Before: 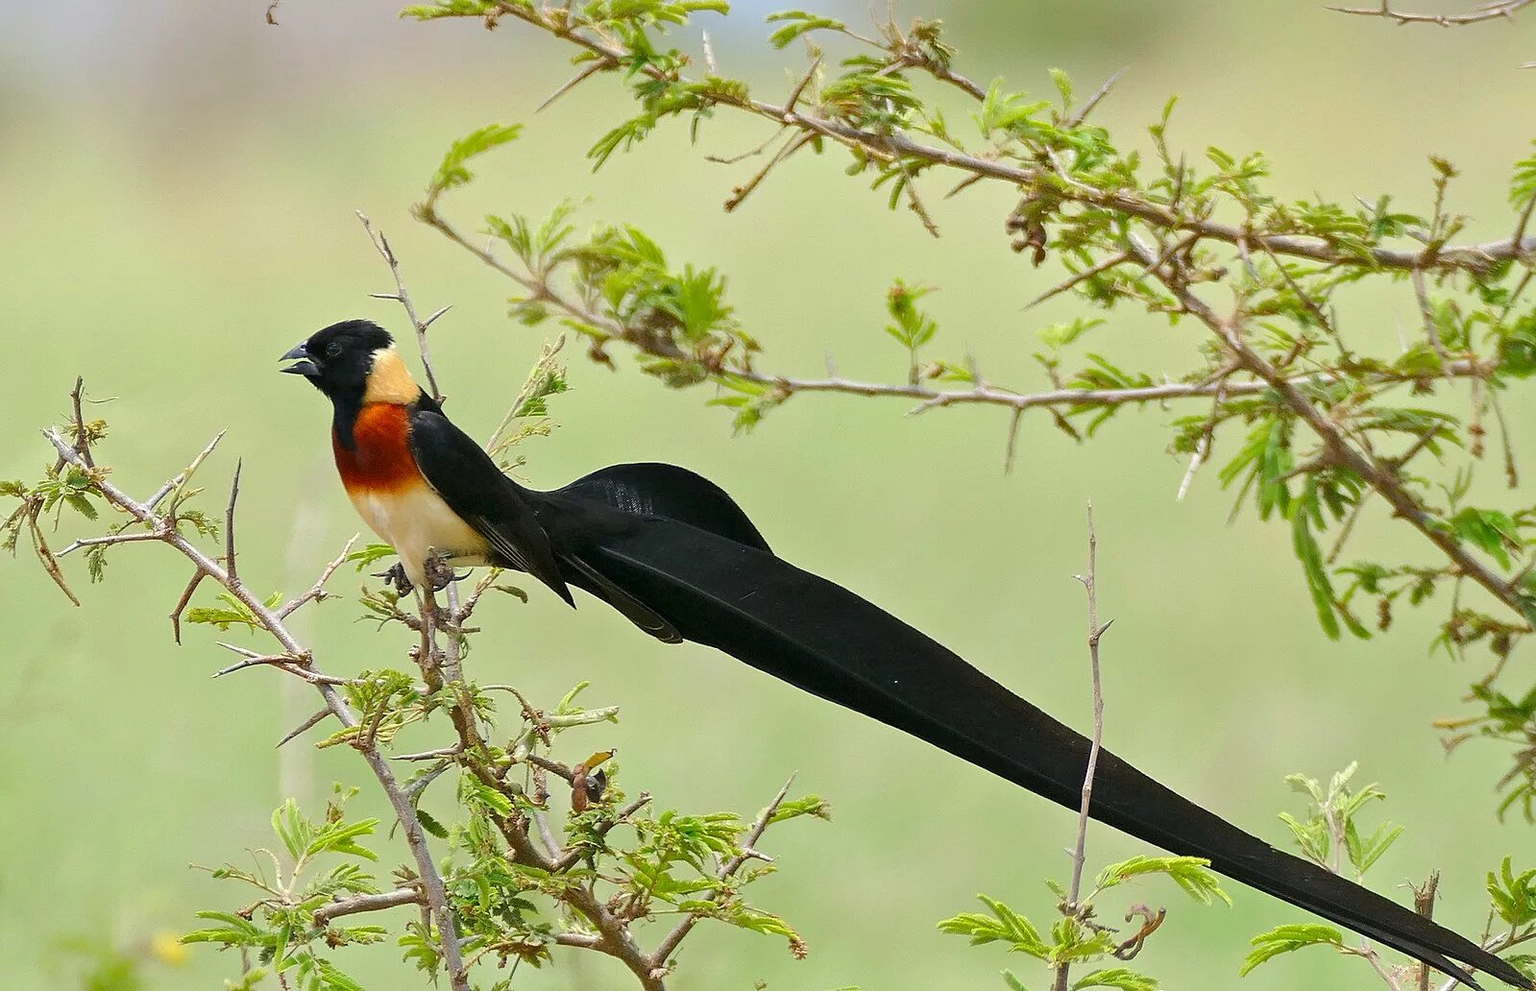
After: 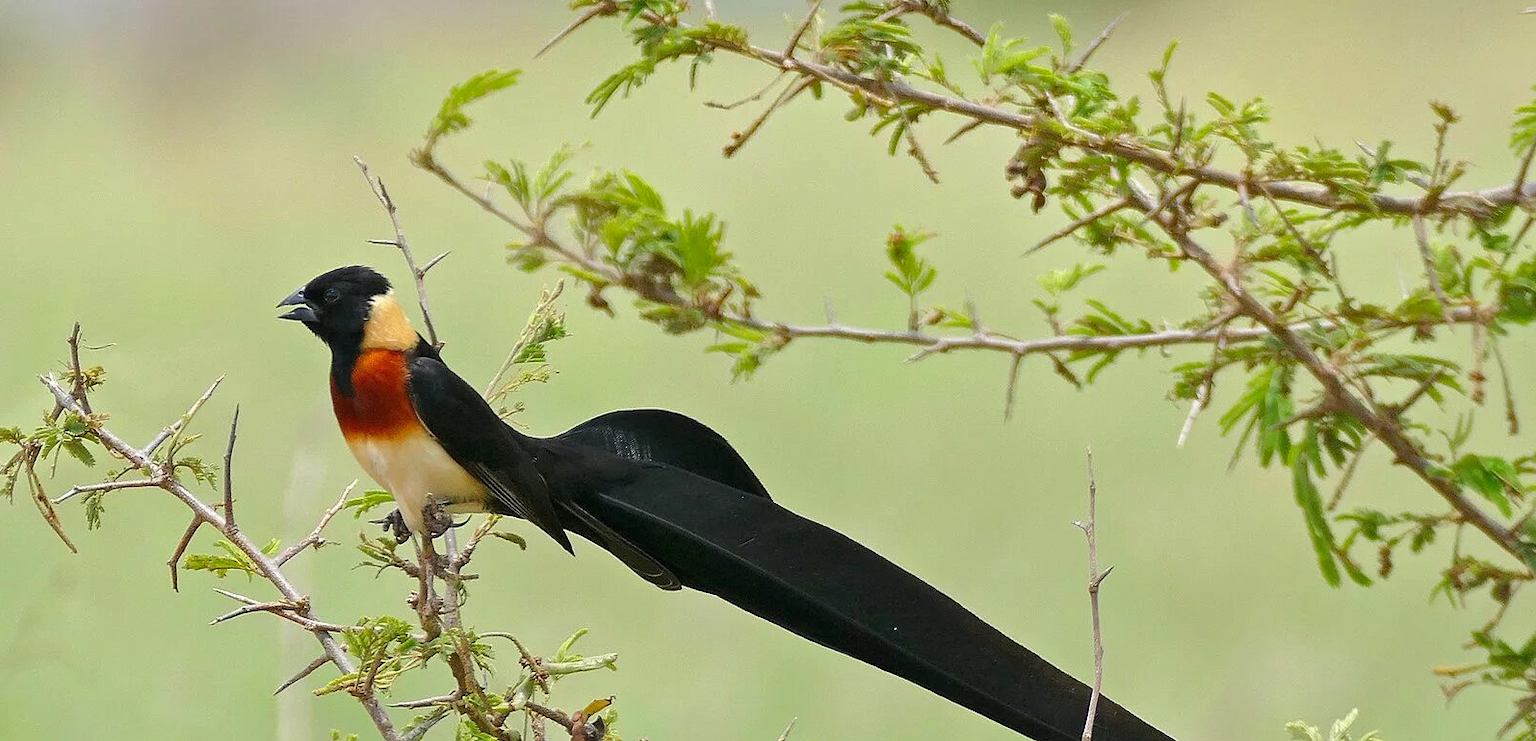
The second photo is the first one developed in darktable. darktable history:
exposure: exposure -0.012 EV, compensate highlight preservation false
shadows and highlights: shadows 25.85, highlights -24.33
crop: left 0.238%, top 5.545%, bottom 19.771%
